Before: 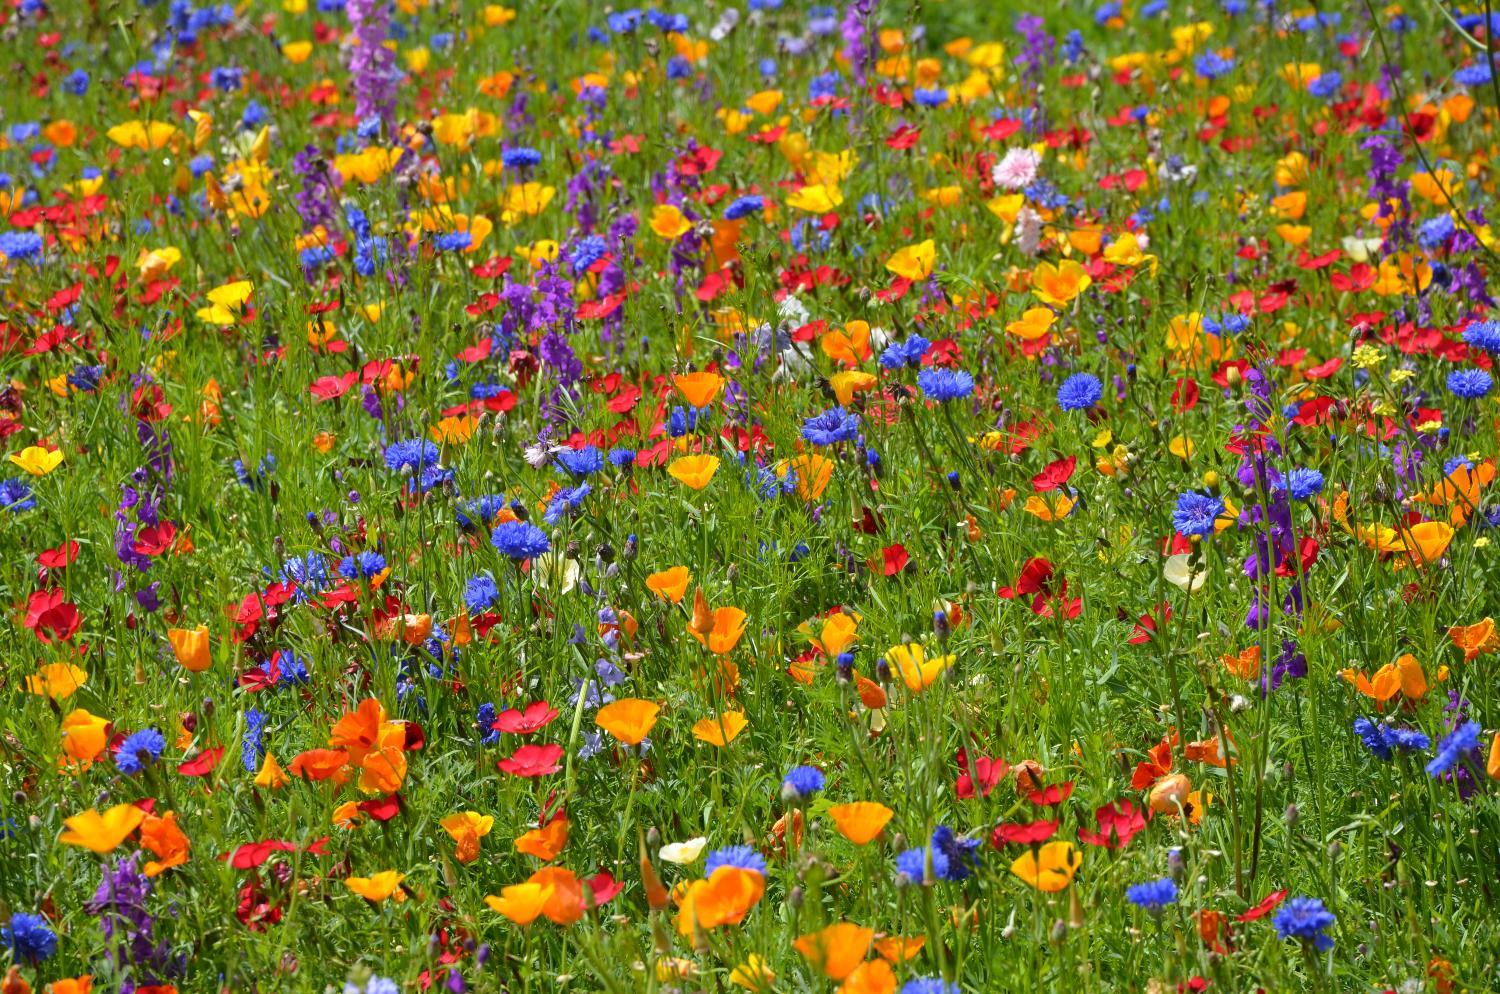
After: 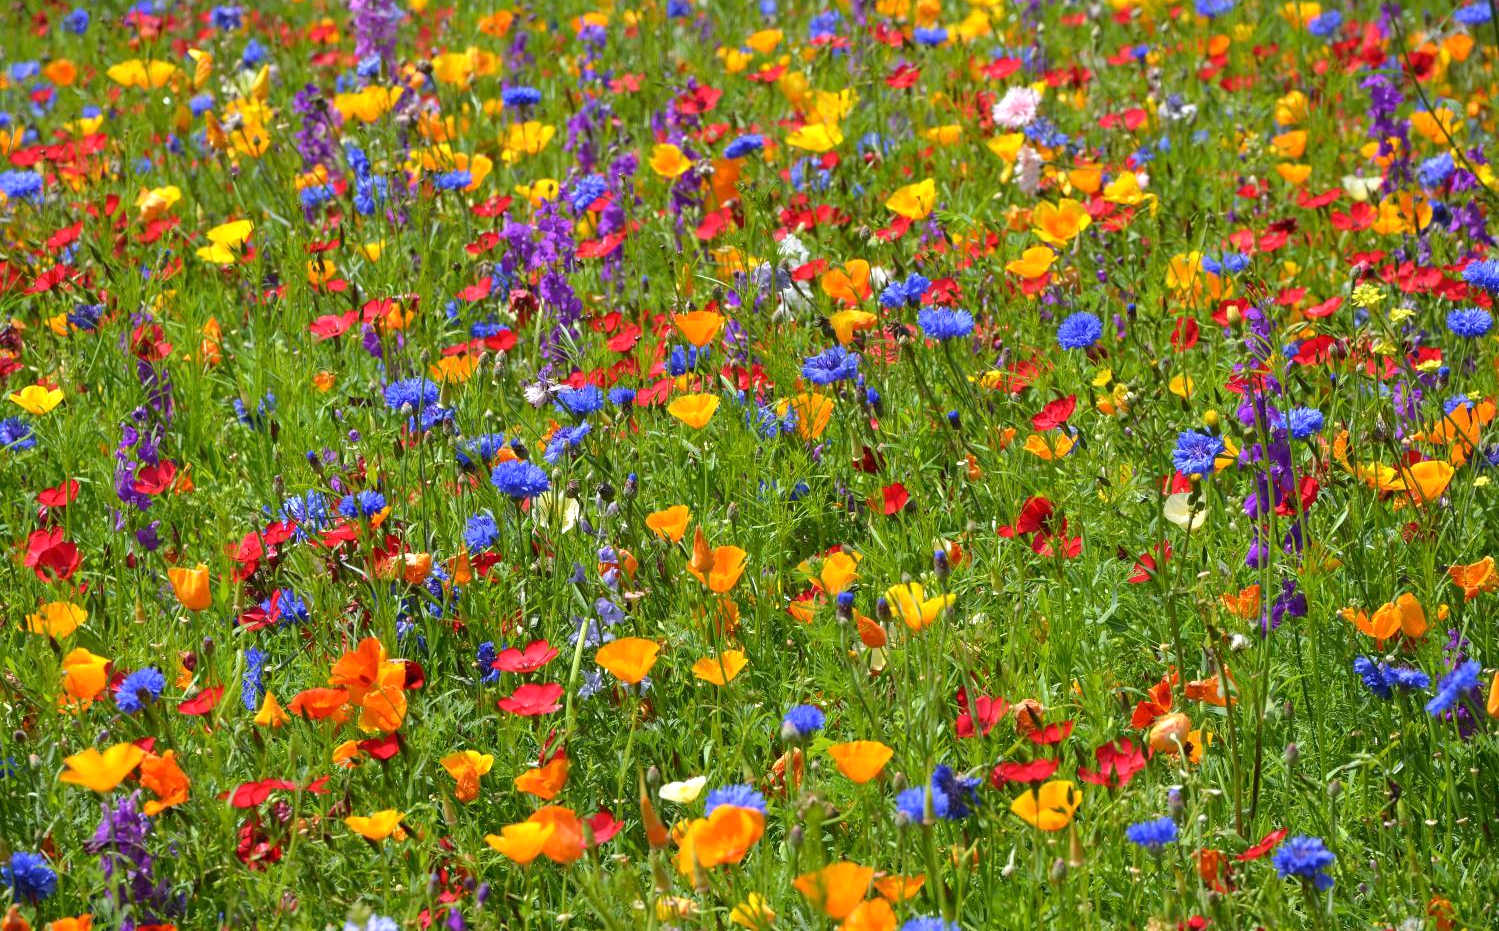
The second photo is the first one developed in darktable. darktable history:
crop and rotate: top 6.25%
exposure: exposure 0.2 EV, compensate highlight preservation false
